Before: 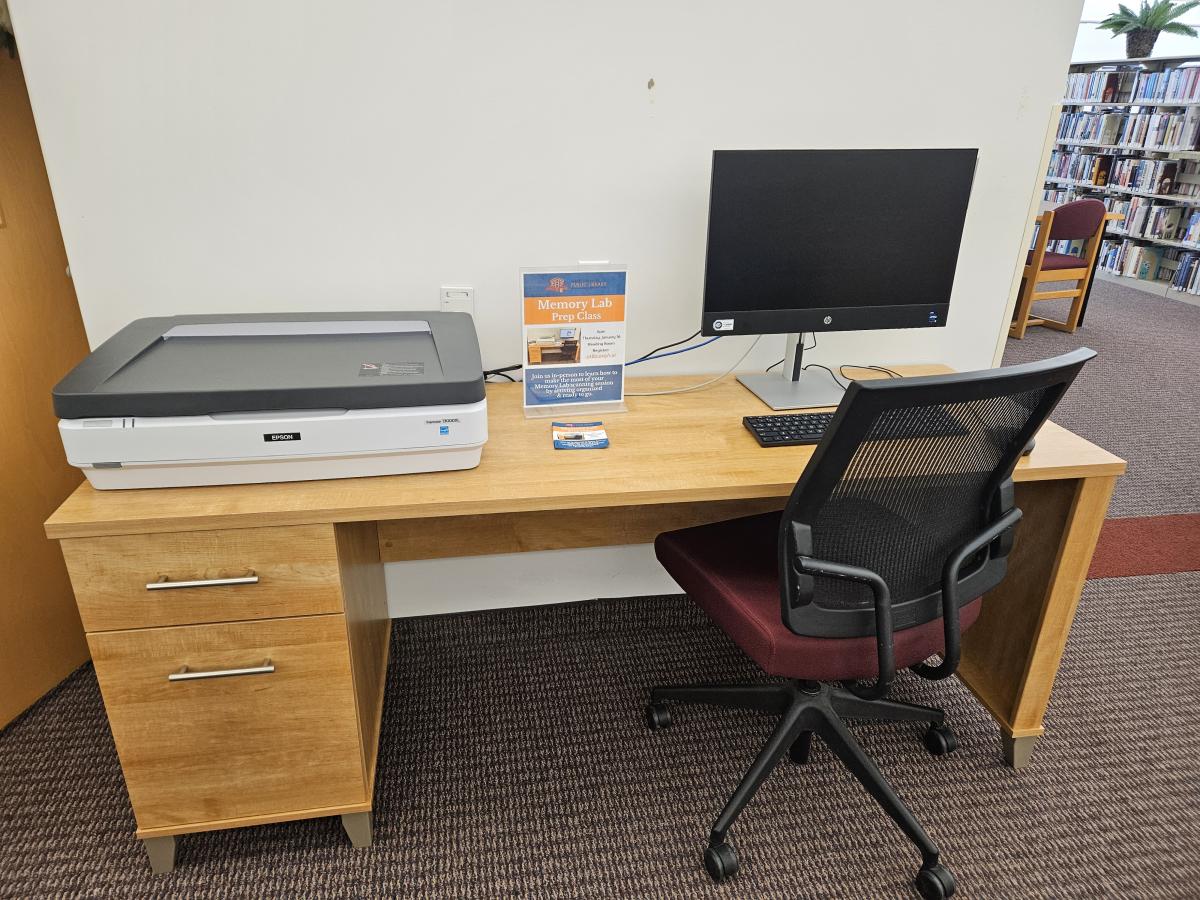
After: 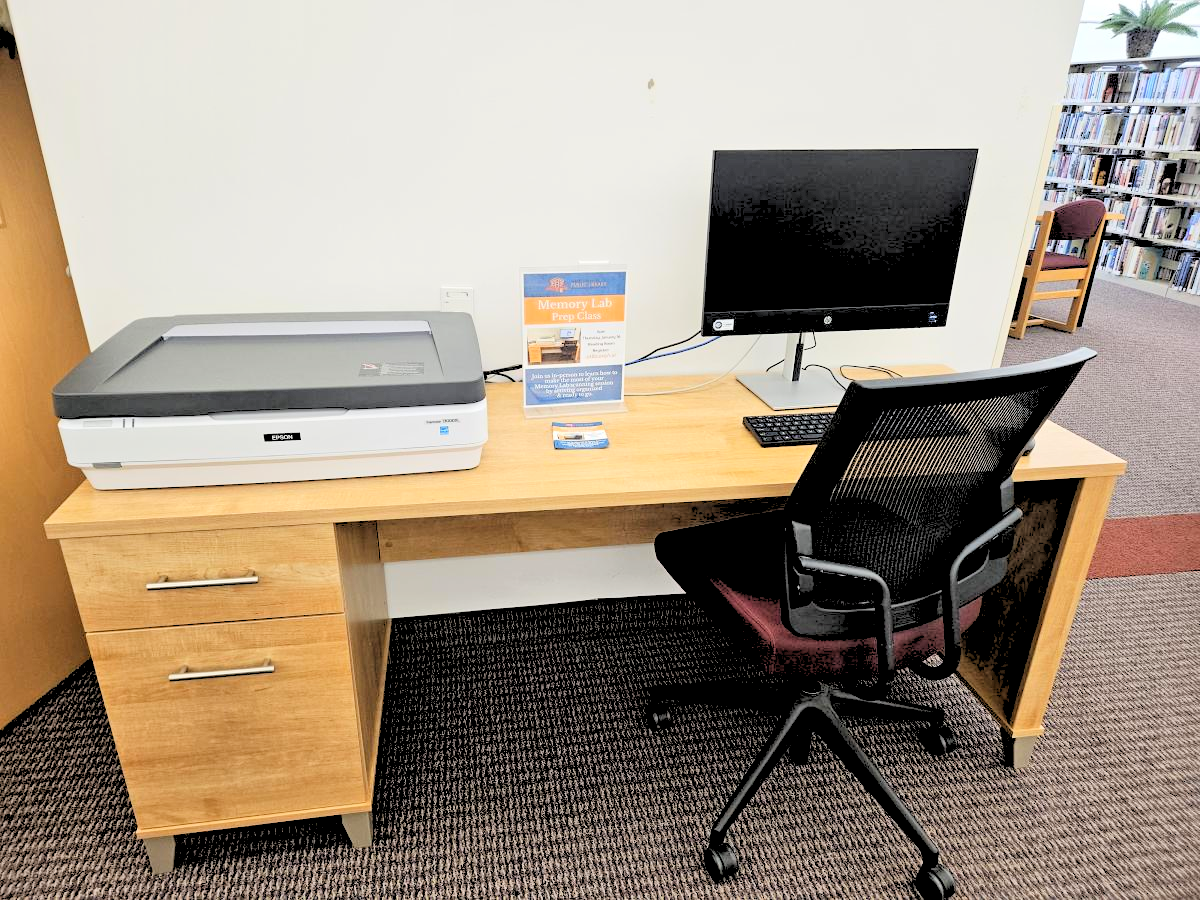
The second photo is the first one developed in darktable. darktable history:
tone equalizer: on, module defaults
rgb levels: levels [[0.027, 0.429, 0.996], [0, 0.5, 1], [0, 0.5, 1]]
contrast brightness saturation: contrast 0.15, brightness 0.05
